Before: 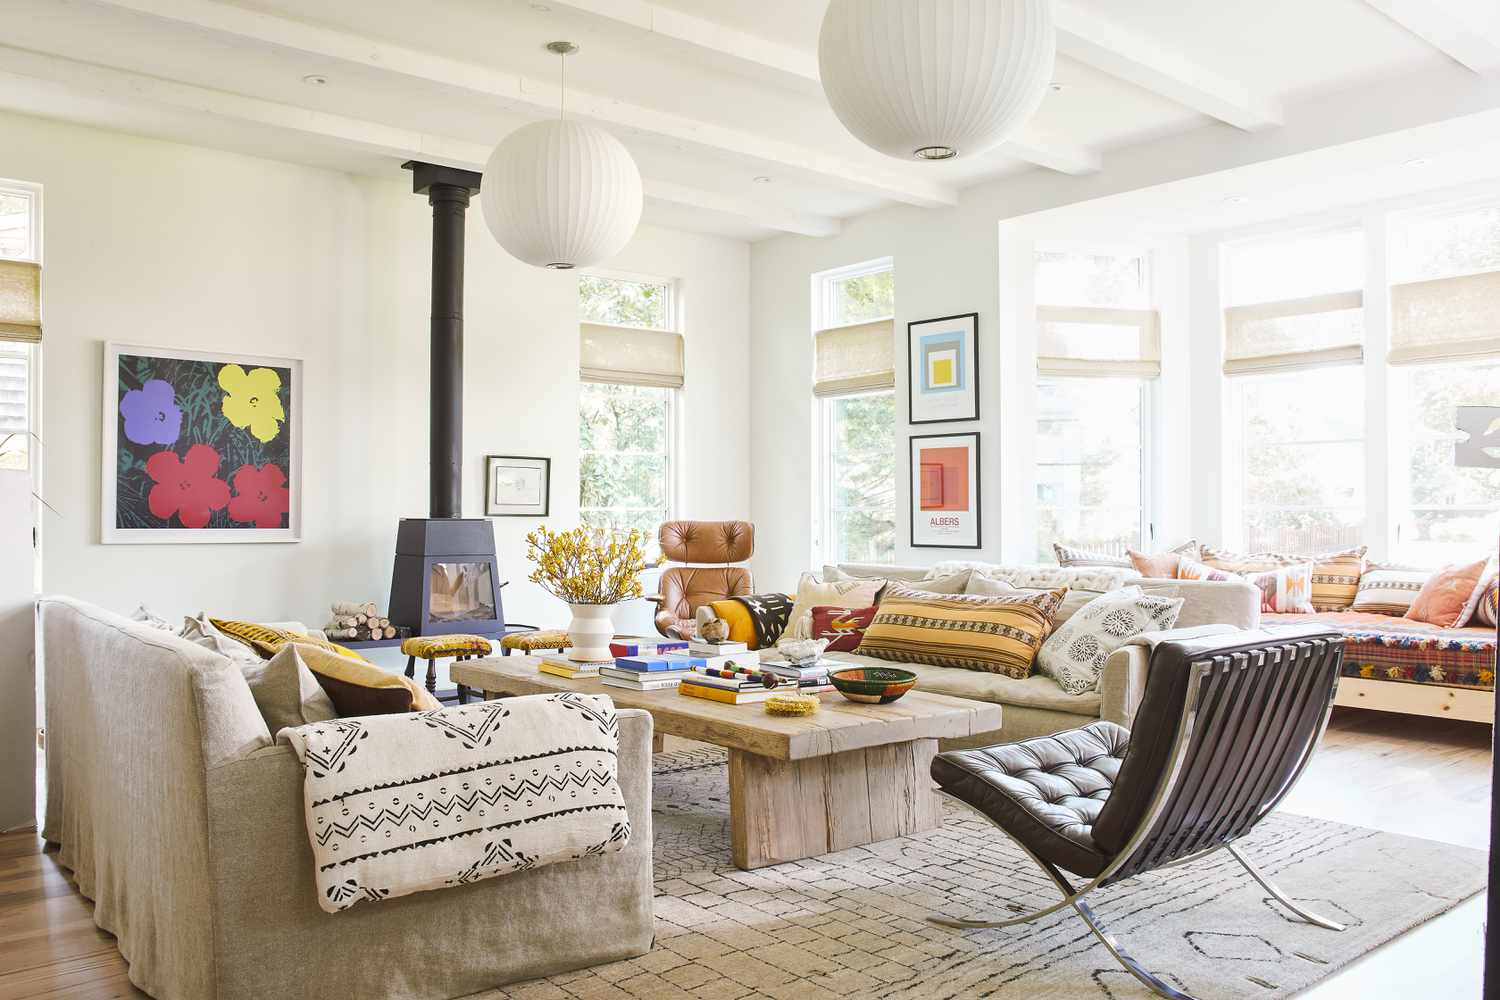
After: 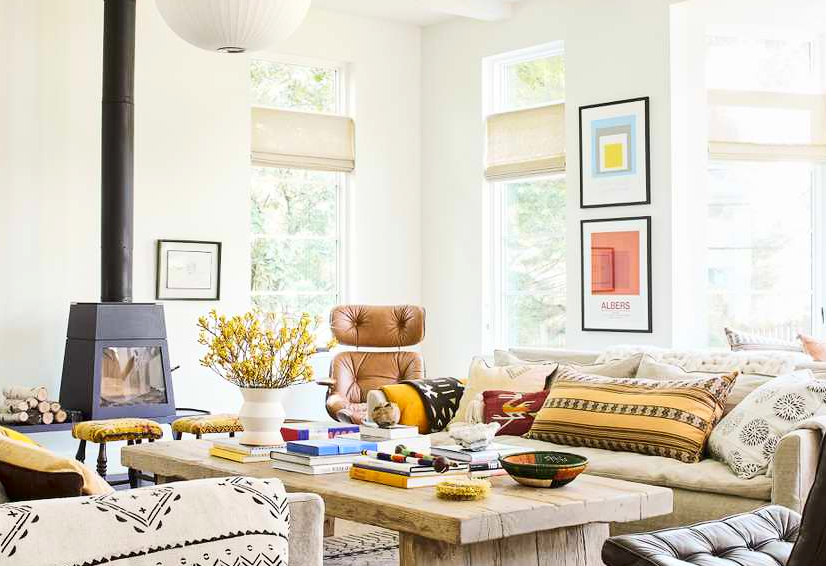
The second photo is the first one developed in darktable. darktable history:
tone curve: curves: ch0 [(0, 0) (0.118, 0.034) (0.182, 0.124) (0.265, 0.214) (0.504, 0.508) (0.783, 0.825) (1, 1)], color space Lab, independent channels, preserve colors none
contrast brightness saturation: contrast 0.098, brightness 0.036, saturation 0.089
crop and rotate: left 21.969%, top 21.658%, right 22.951%, bottom 21.645%
